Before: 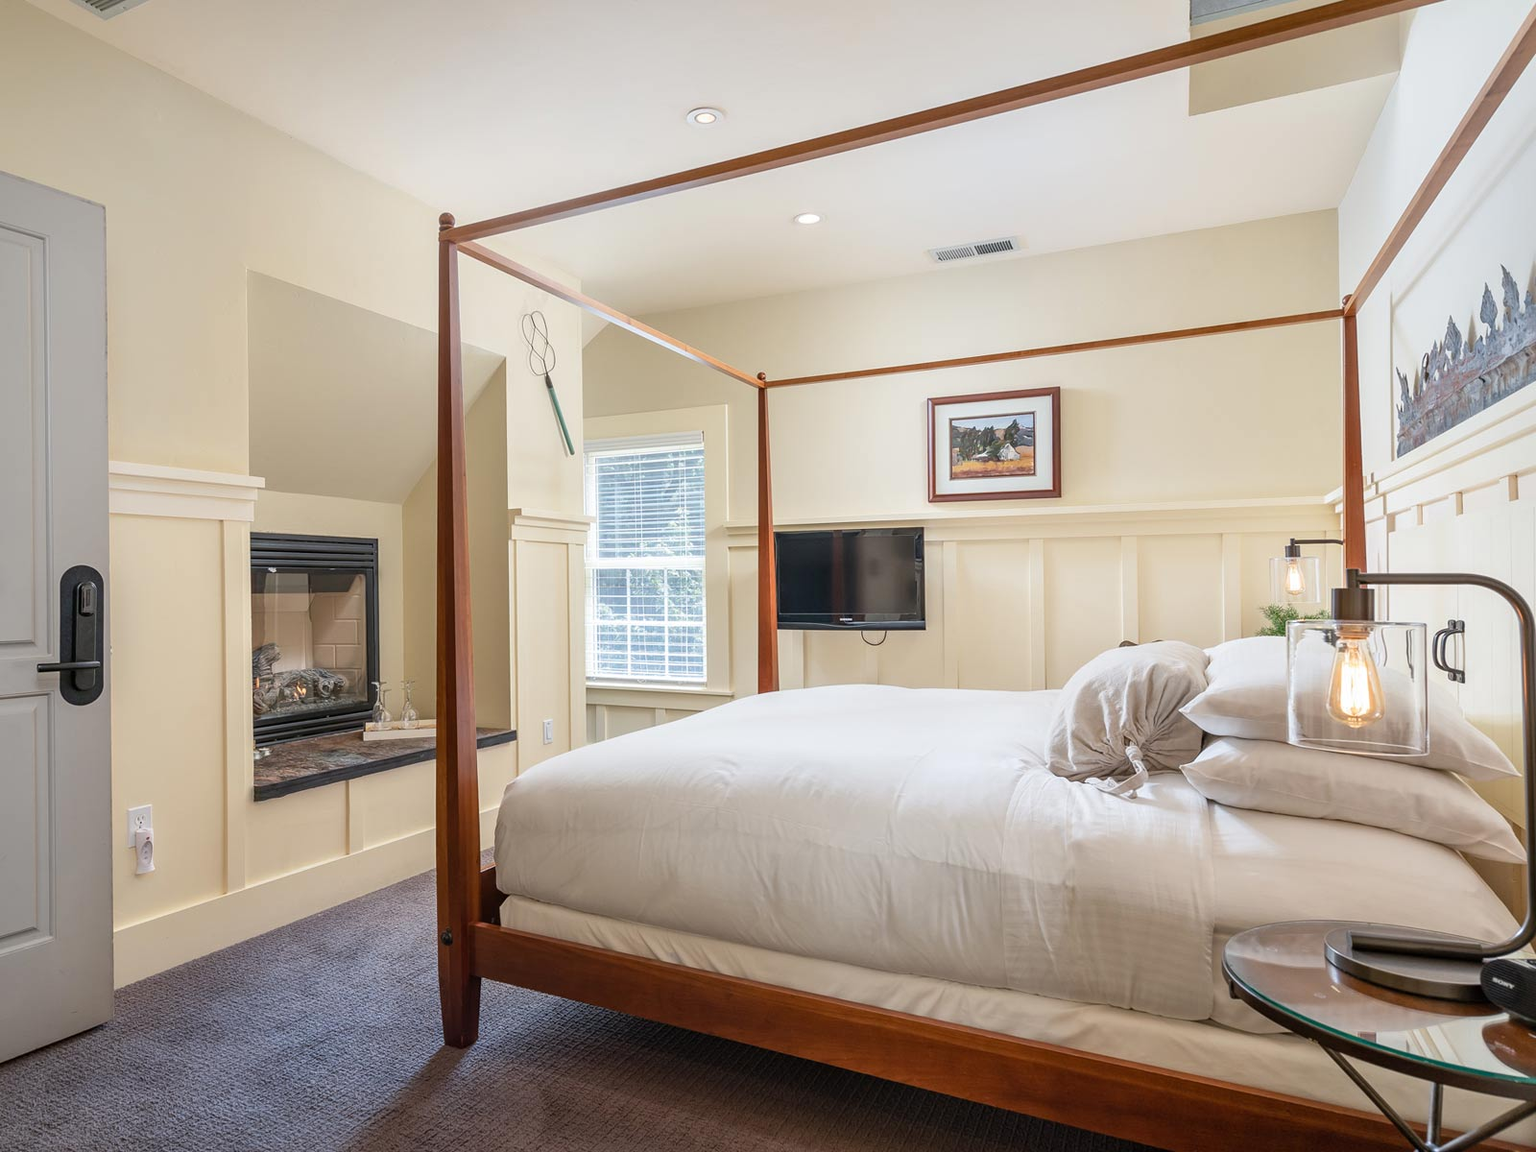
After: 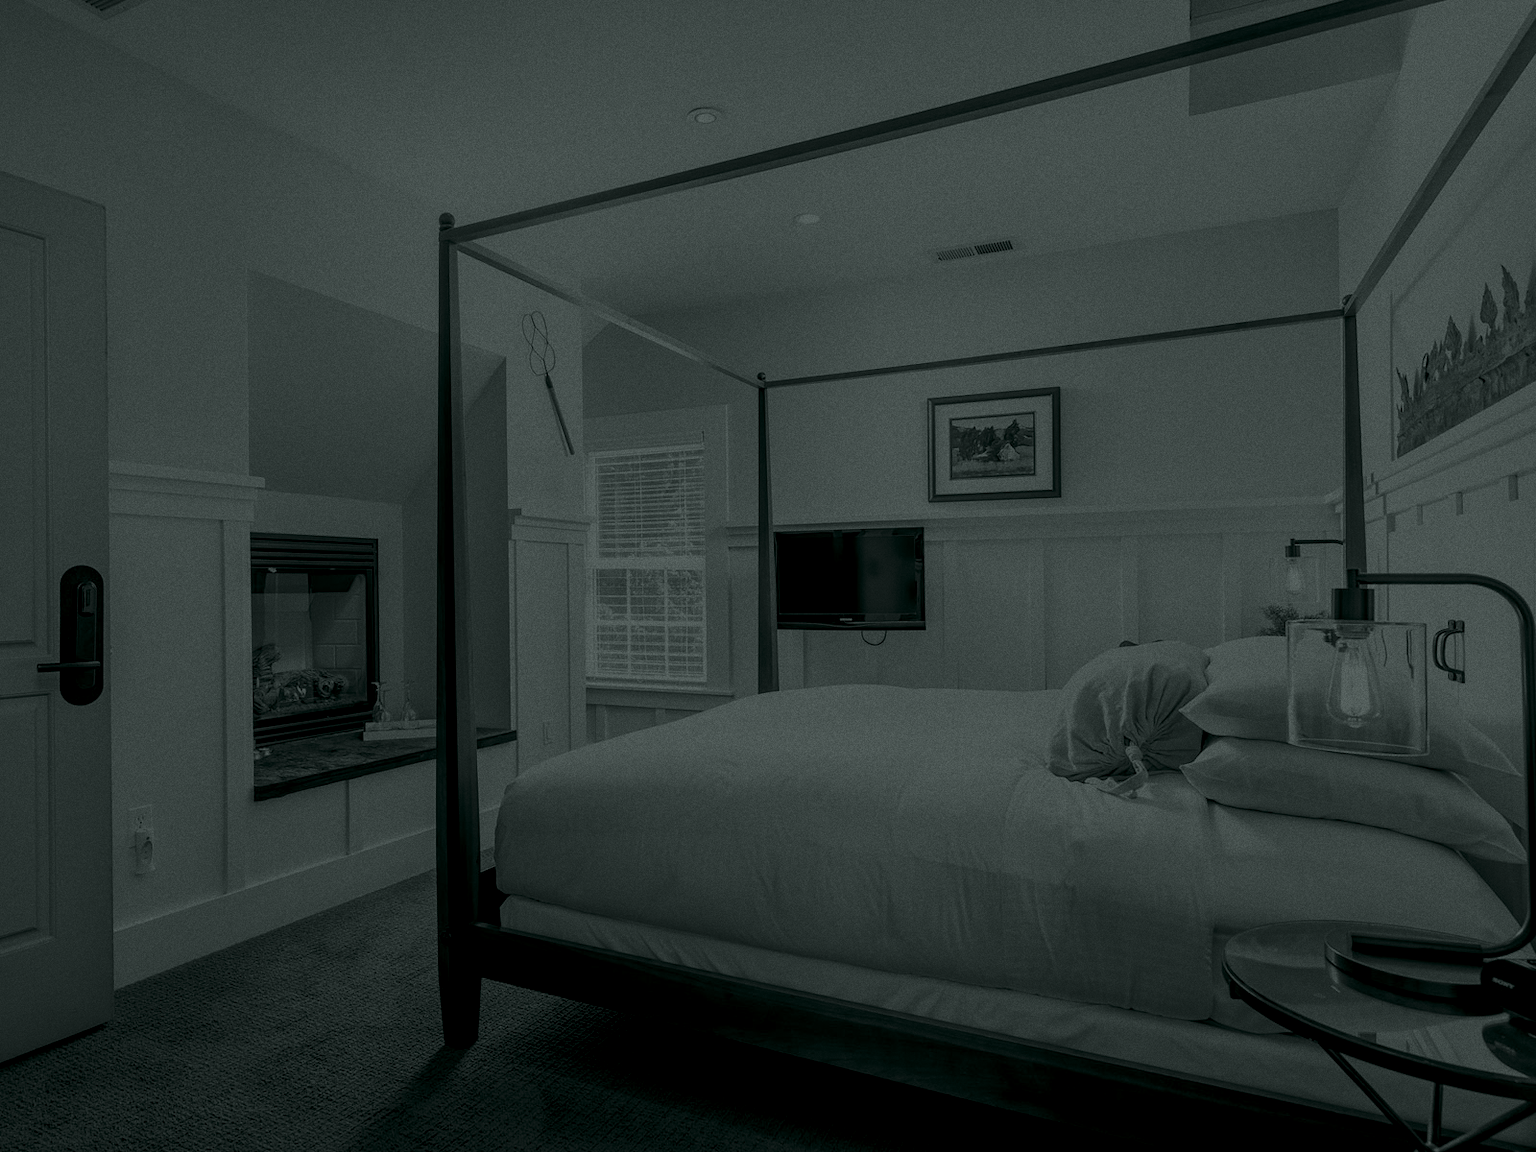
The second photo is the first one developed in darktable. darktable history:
grain: coarseness 0.47 ISO
colorize: hue 90°, saturation 19%, lightness 1.59%, version 1
